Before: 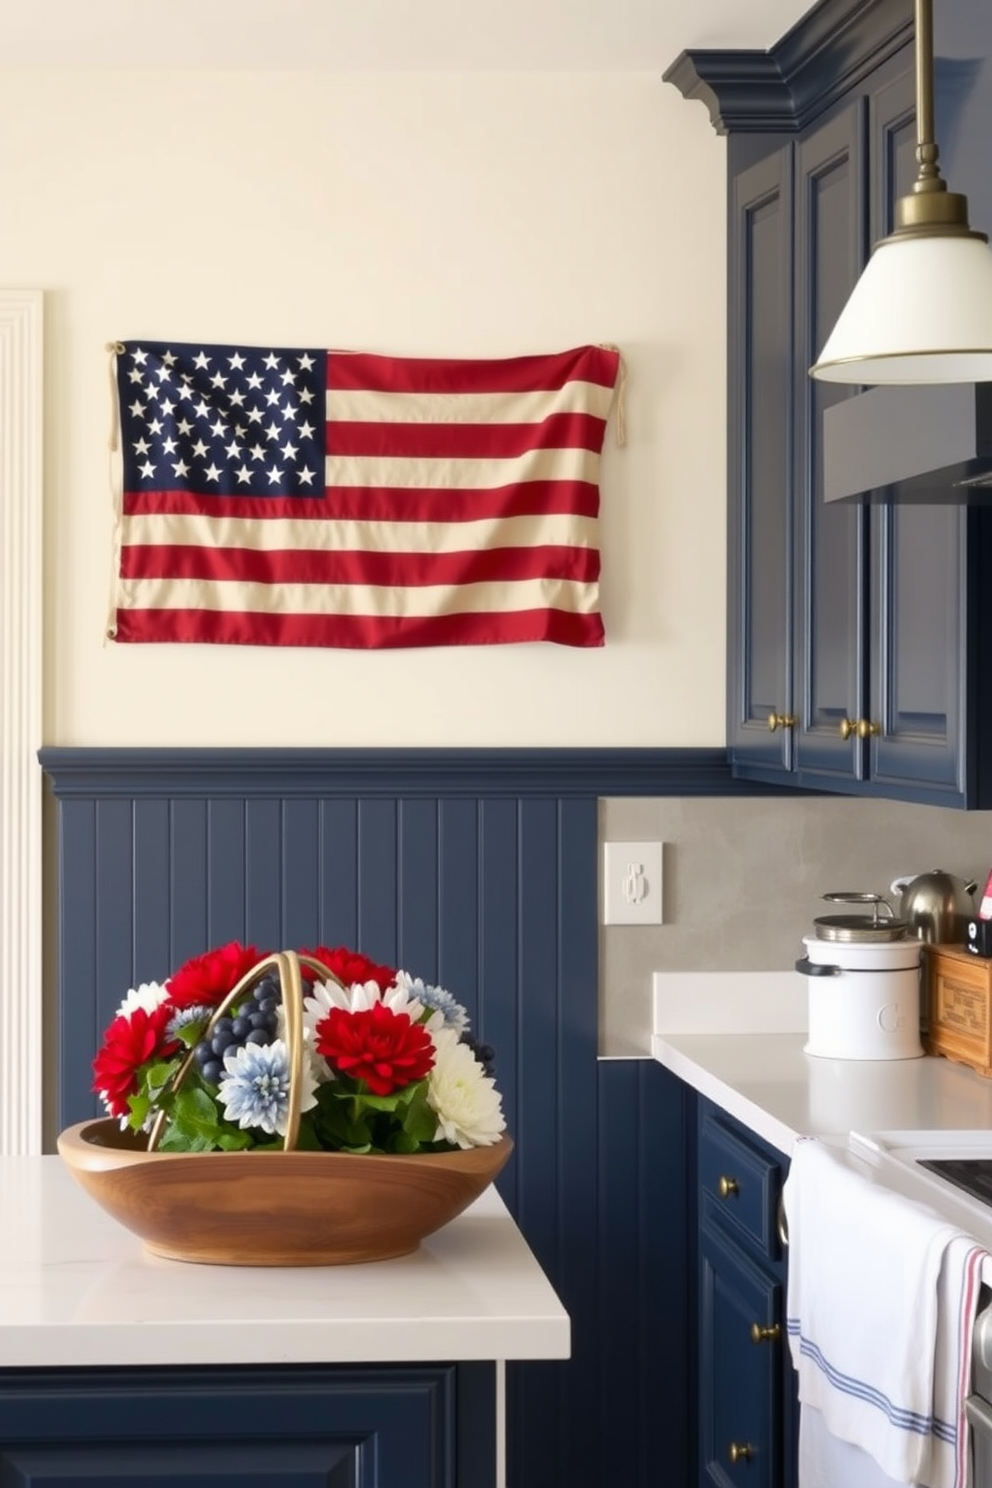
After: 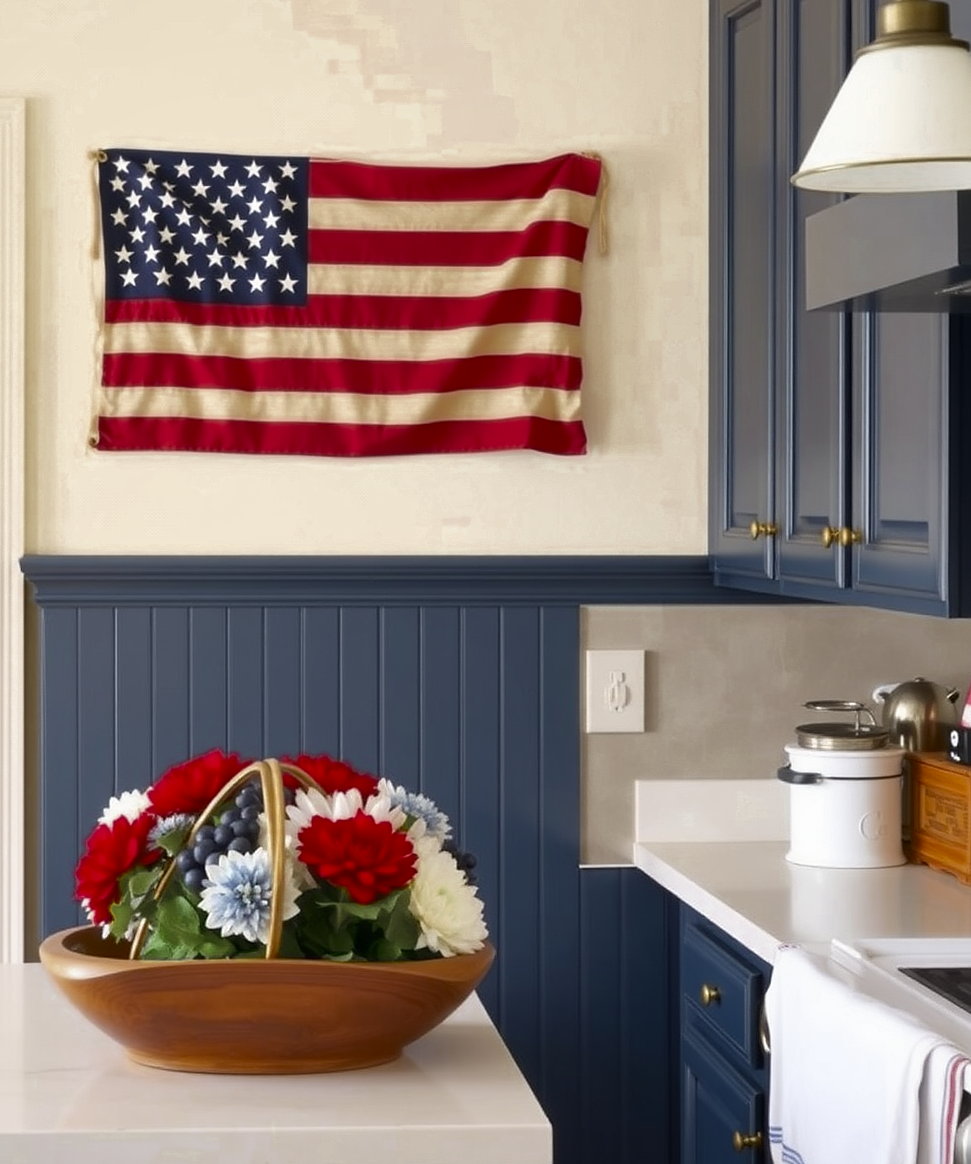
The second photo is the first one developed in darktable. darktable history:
color zones: curves: ch0 [(0.11, 0.396) (0.195, 0.36) (0.25, 0.5) (0.303, 0.412) (0.357, 0.544) (0.75, 0.5) (0.967, 0.328)]; ch1 [(0, 0.468) (0.112, 0.512) (0.202, 0.6) (0.25, 0.5) (0.307, 0.352) (0.357, 0.544) (0.75, 0.5) (0.963, 0.524)], mix 32.66%
crop and rotate: left 1.826%, top 12.965%, right 0.246%, bottom 8.768%
sharpen: radius 1.001
shadows and highlights: shadows 29.31, highlights -29.24, low approximation 0.01, soften with gaussian
